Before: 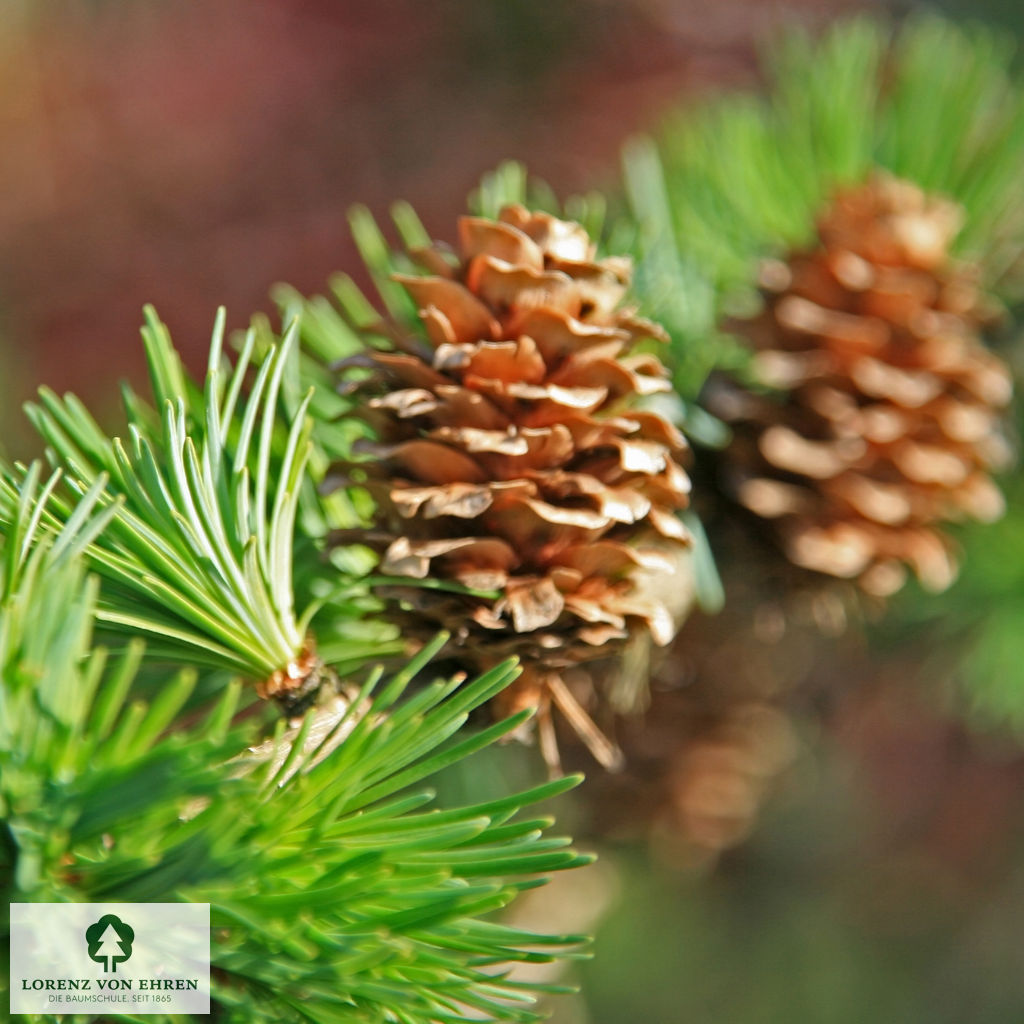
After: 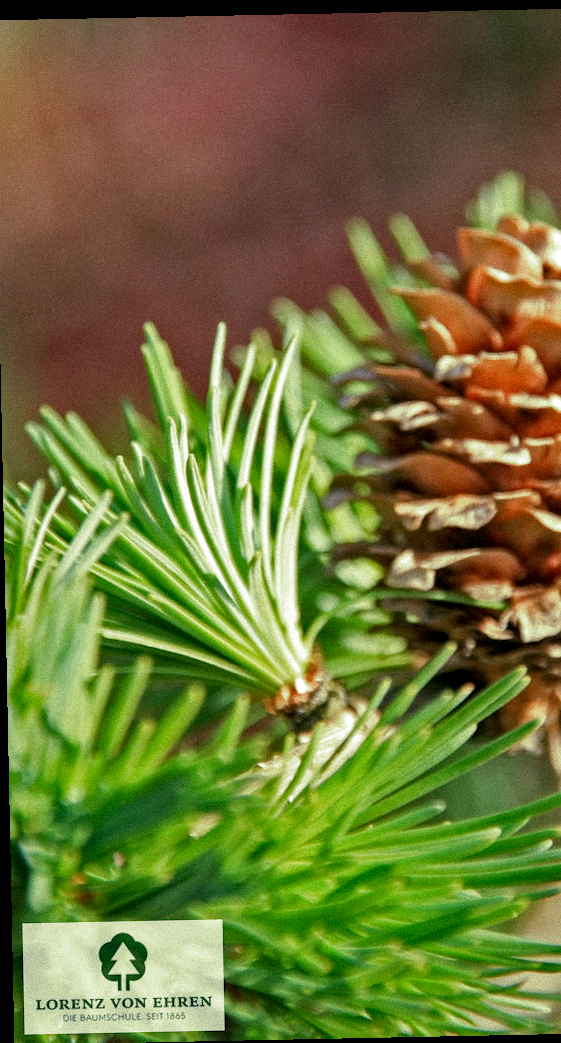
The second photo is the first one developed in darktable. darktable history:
white balance: red 0.983, blue 1.036
exposure: black level correction 0.005, exposure 0.001 EV, compensate highlight preservation false
rotate and perspective: rotation -1.17°, automatic cropping off
local contrast: on, module defaults
split-toning: shadows › hue 290.82°, shadows › saturation 0.34, highlights › saturation 0.38, balance 0, compress 50%
crop: left 0.587%, right 45.588%, bottom 0.086%
grain: mid-tones bias 0%
